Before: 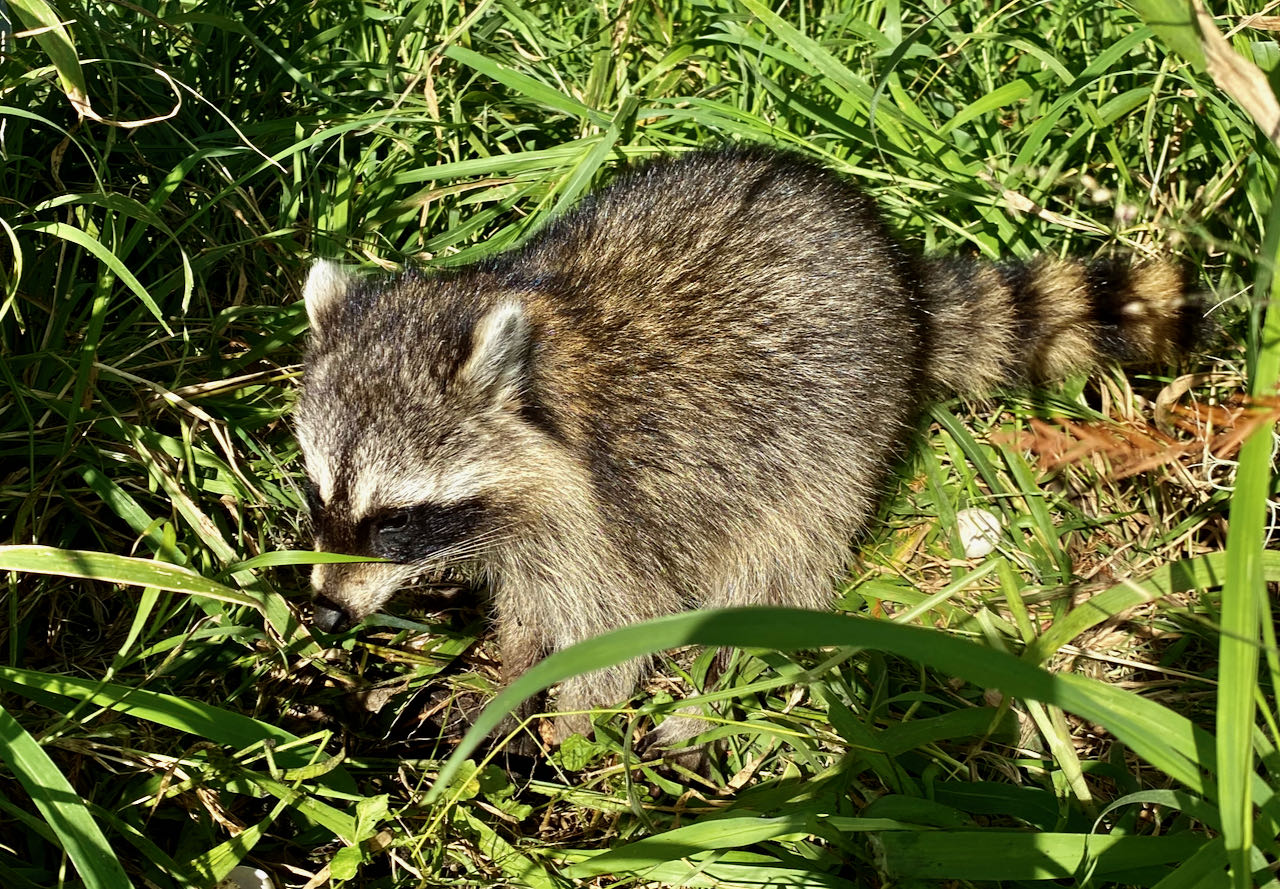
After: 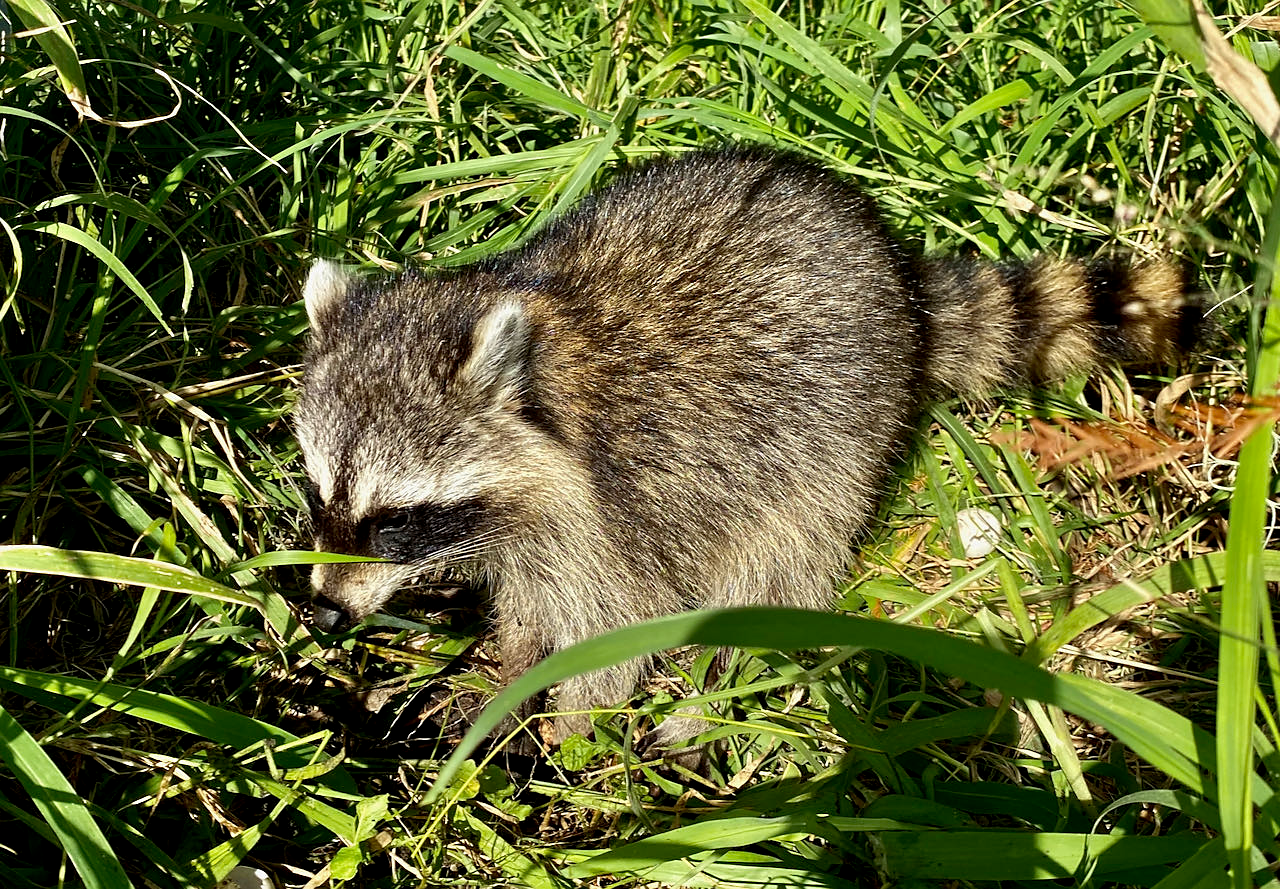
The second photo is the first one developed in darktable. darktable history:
sharpen: radius 1.002, threshold 1.005
